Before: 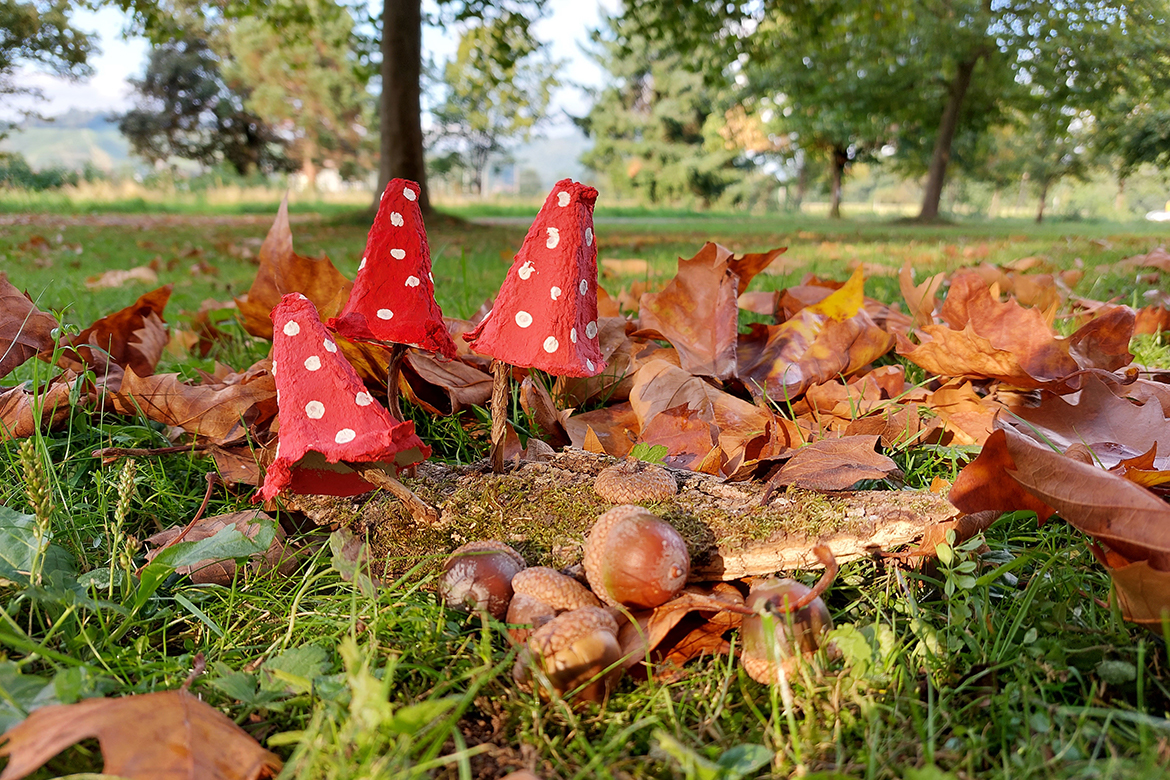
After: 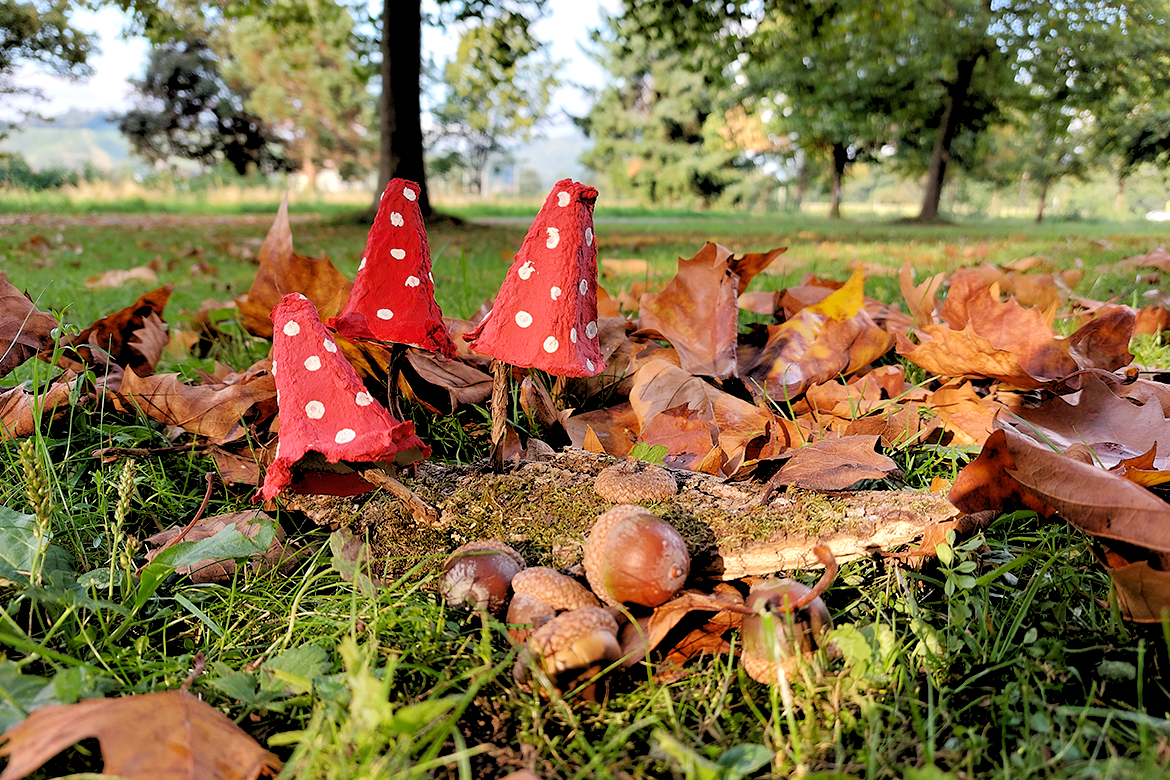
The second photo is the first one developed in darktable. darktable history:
rgb levels: levels [[0.029, 0.461, 0.922], [0, 0.5, 1], [0, 0.5, 1]]
white balance: emerald 1
